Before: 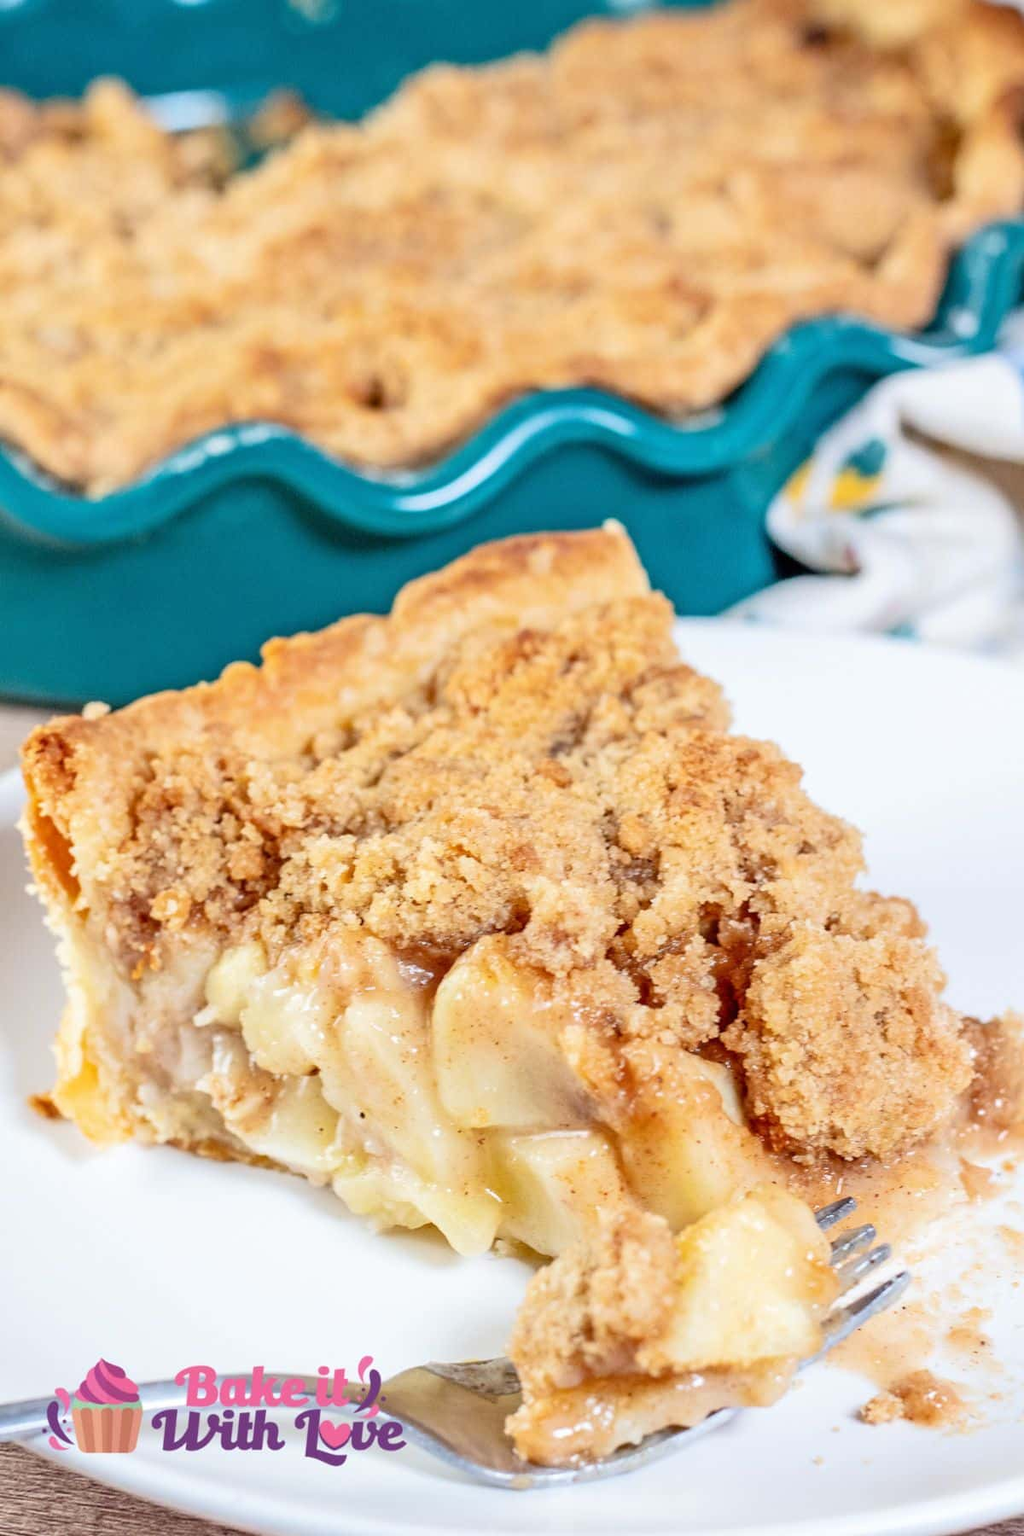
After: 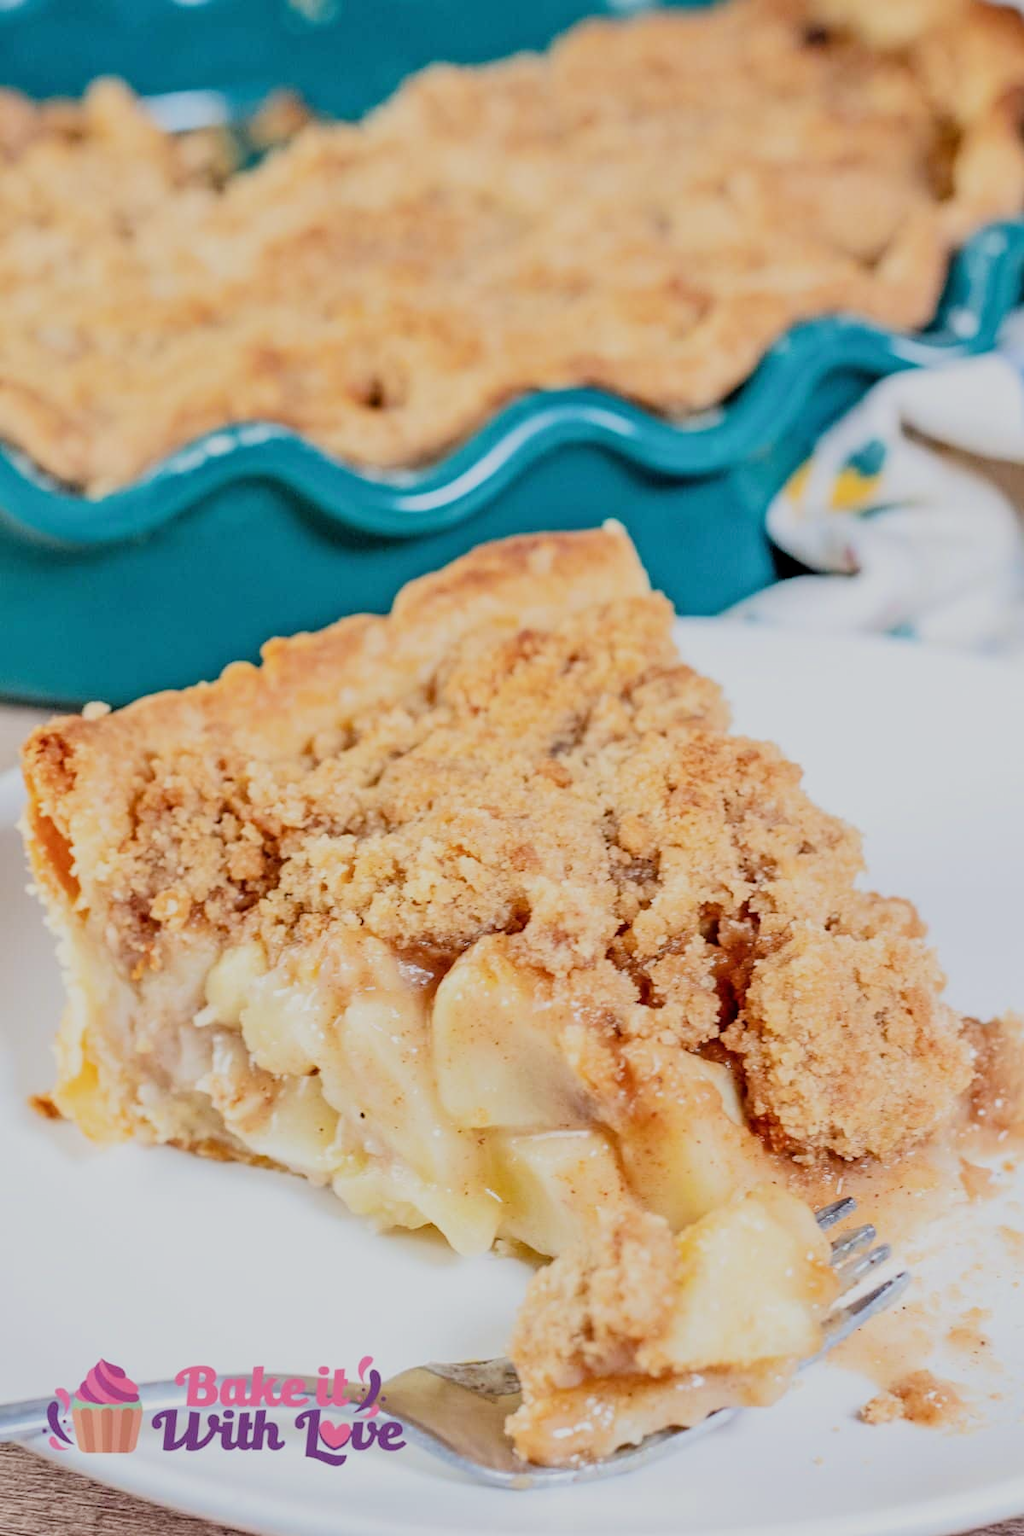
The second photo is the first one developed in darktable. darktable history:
tone equalizer: on, module defaults
filmic rgb: black relative exposure -7.65 EV, white relative exposure 4.56 EV, hardness 3.61
